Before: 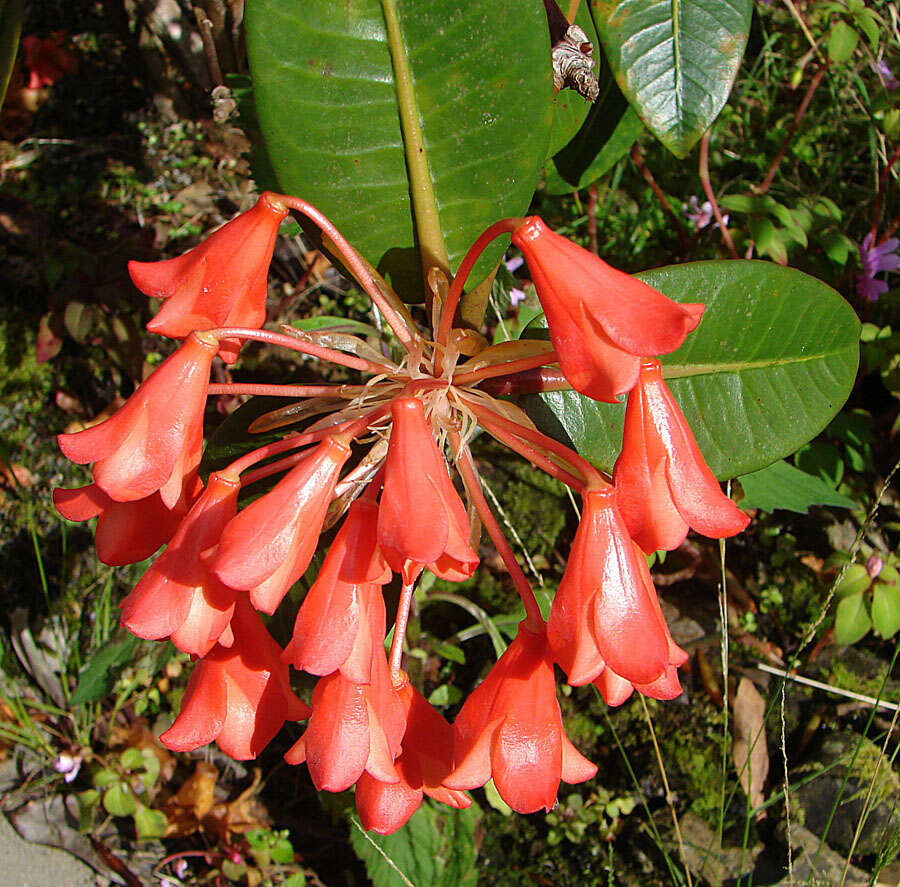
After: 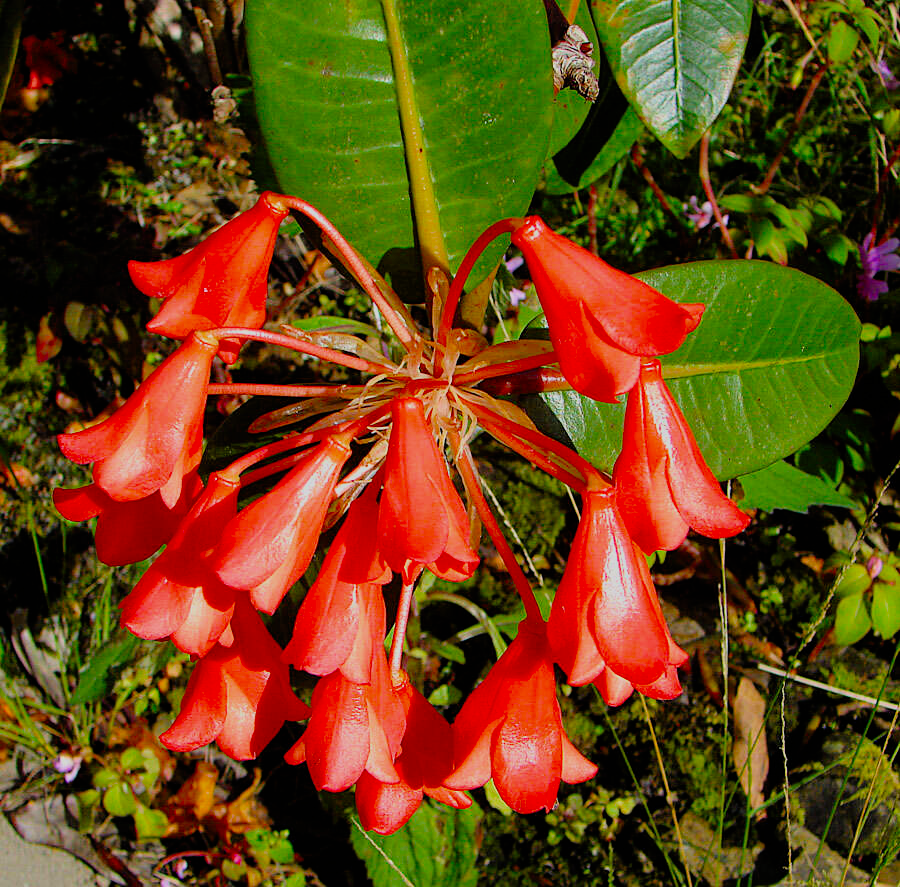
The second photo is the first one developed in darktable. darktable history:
color balance: output saturation 110%
filmic rgb: black relative exposure -7.75 EV, white relative exposure 4.4 EV, threshold 3 EV, hardness 3.76, latitude 38.11%, contrast 0.966, highlights saturation mix 10%, shadows ↔ highlights balance 4.59%, color science v4 (2020), enable highlight reconstruction true
